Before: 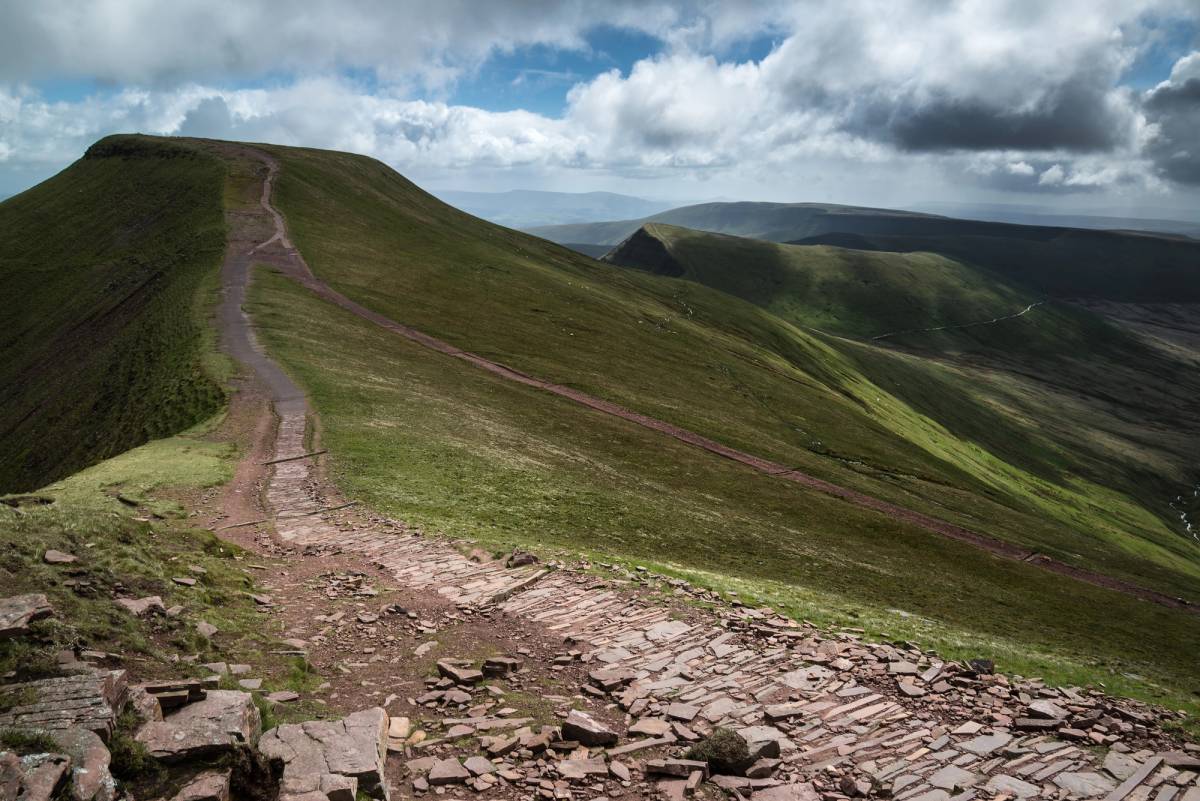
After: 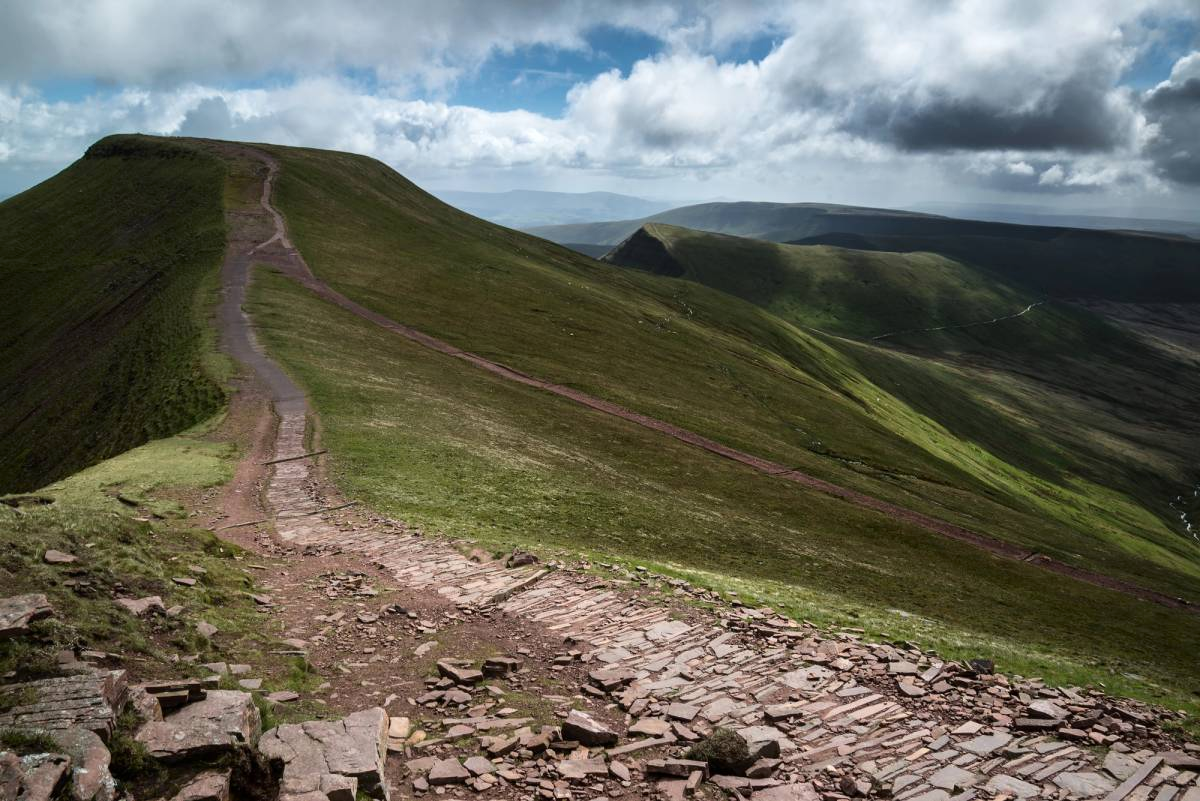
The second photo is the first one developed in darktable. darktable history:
shadows and highlights: shadows -30, highlights 30
